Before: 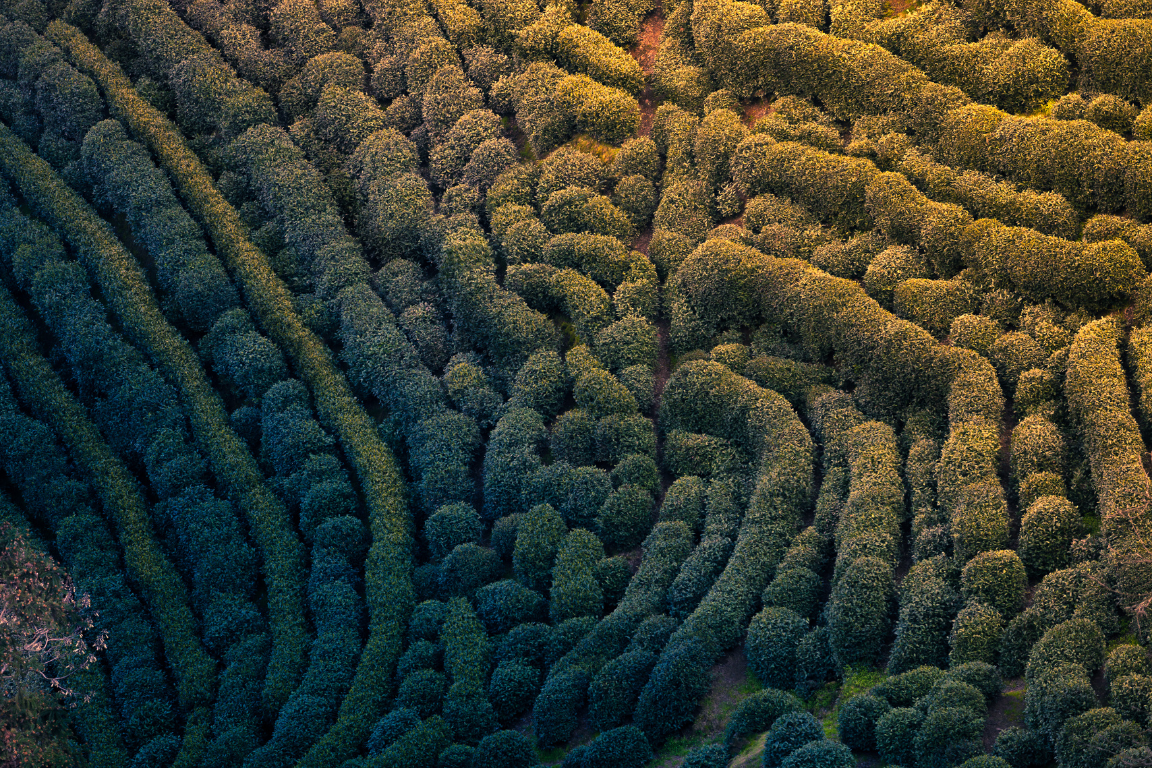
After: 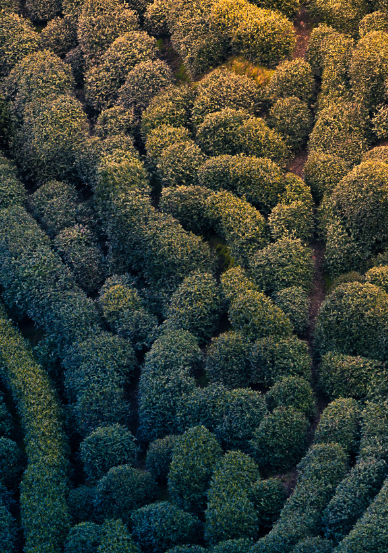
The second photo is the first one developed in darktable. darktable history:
crop and rotate: left 29.973%, top 10.235%, right 36.3%, bottom 17.637%
tone equalizer: edges refinement/feathering 500, mask exposure compensation -1.57 EV, preserve details no
